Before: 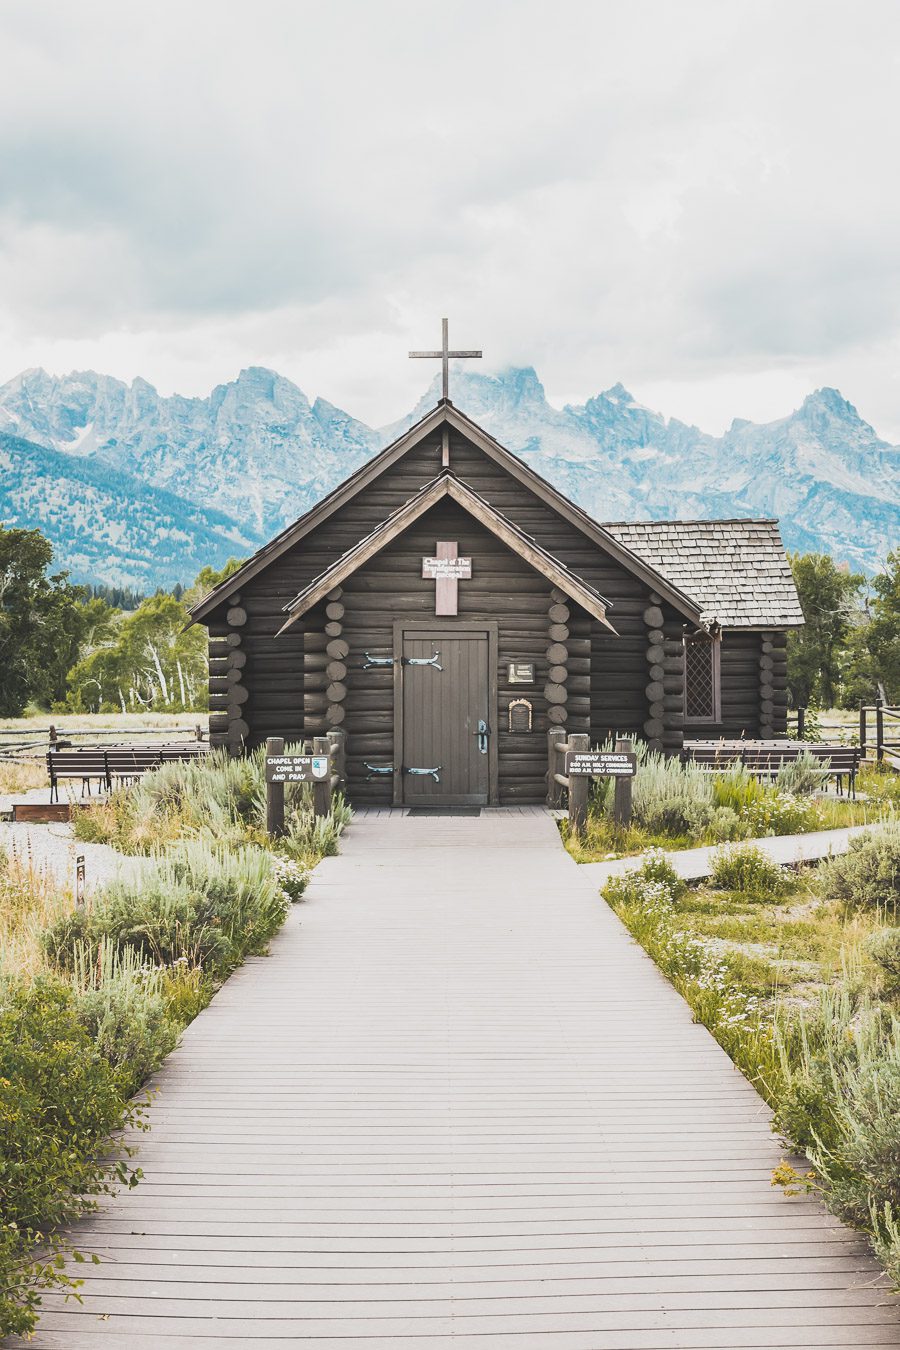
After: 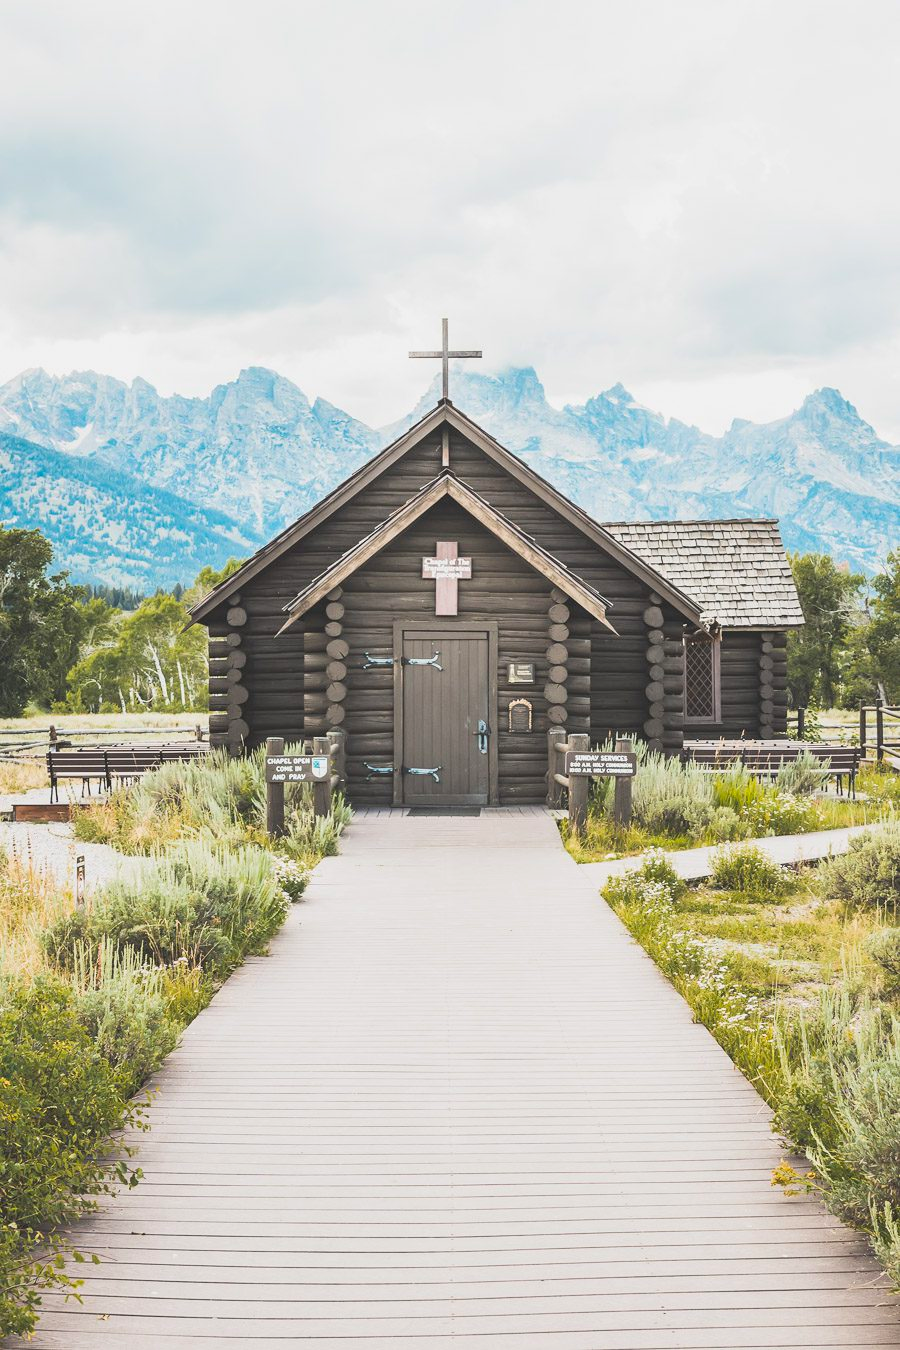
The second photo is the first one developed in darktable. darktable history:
contrast brightness saturation: contrast 0.07, brightness 0.08, saturation 0.18
